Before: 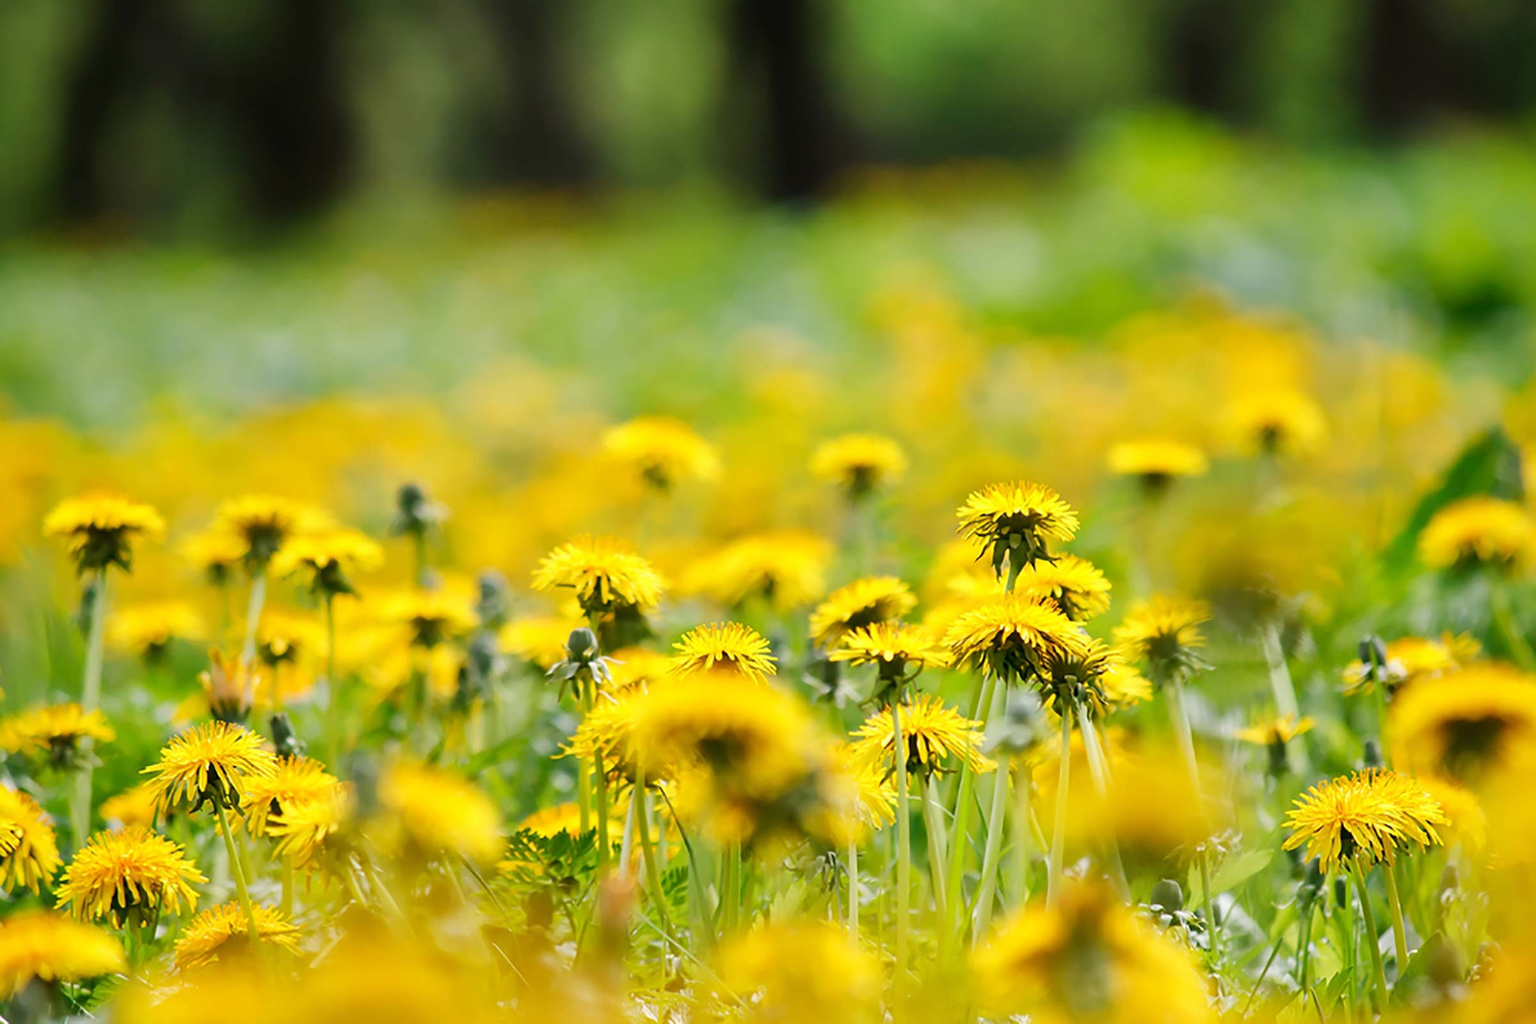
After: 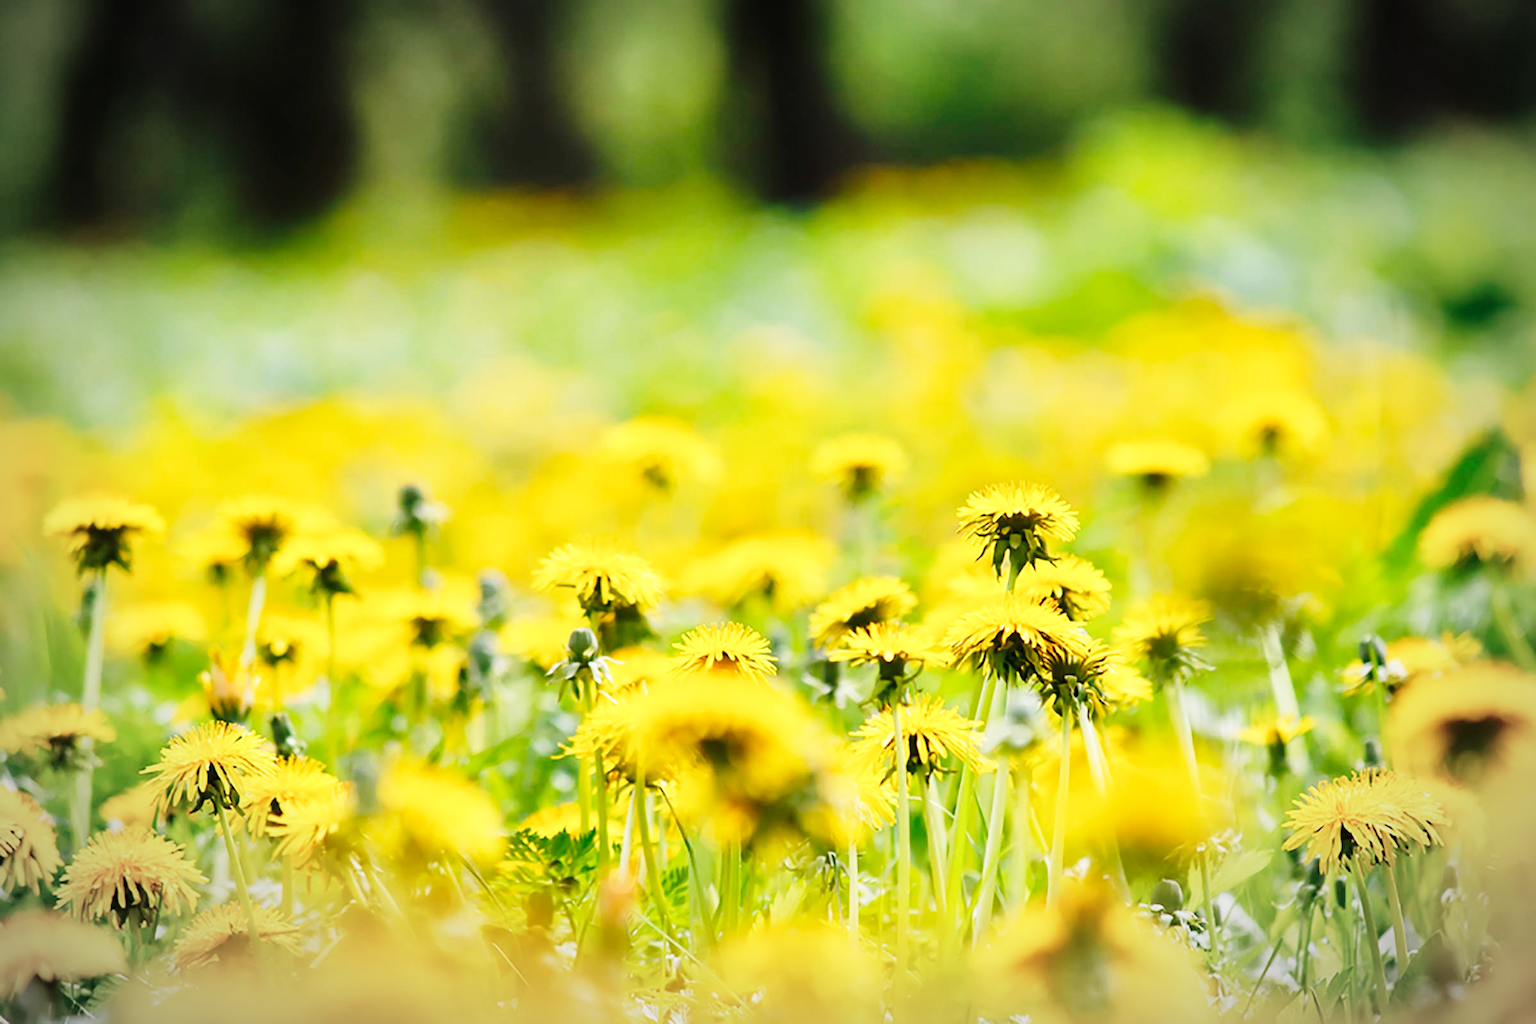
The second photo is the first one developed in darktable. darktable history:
base curve: curves: ch0 [(0, 0) (0.028, 0.03) (0.121, 0.232) (0.46, 0.748) (0.859, 0.968) (1, 1)], preserve colors none
vignetting: automatic ratio true
